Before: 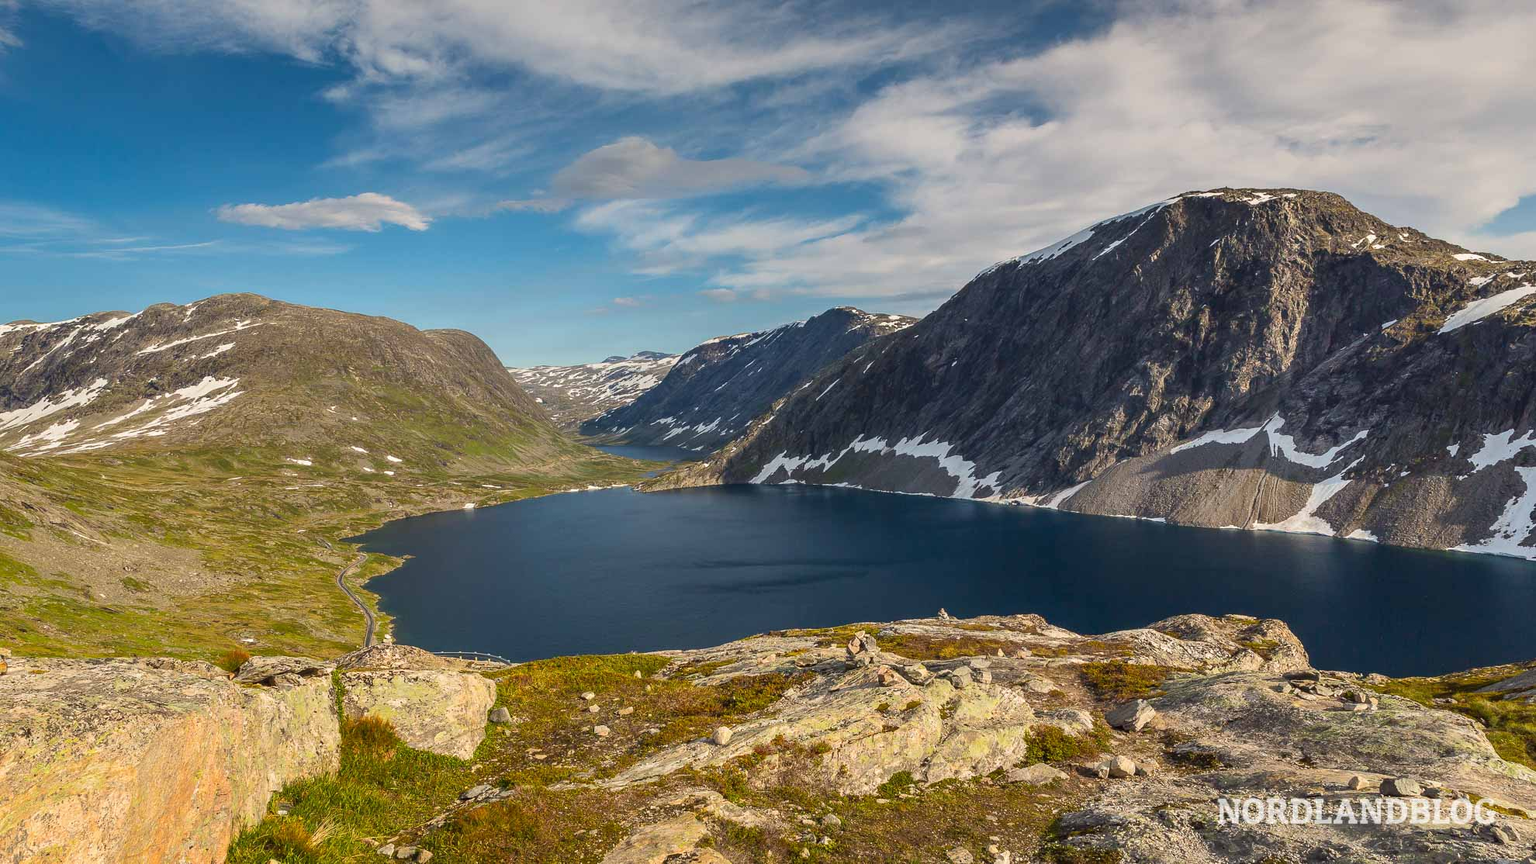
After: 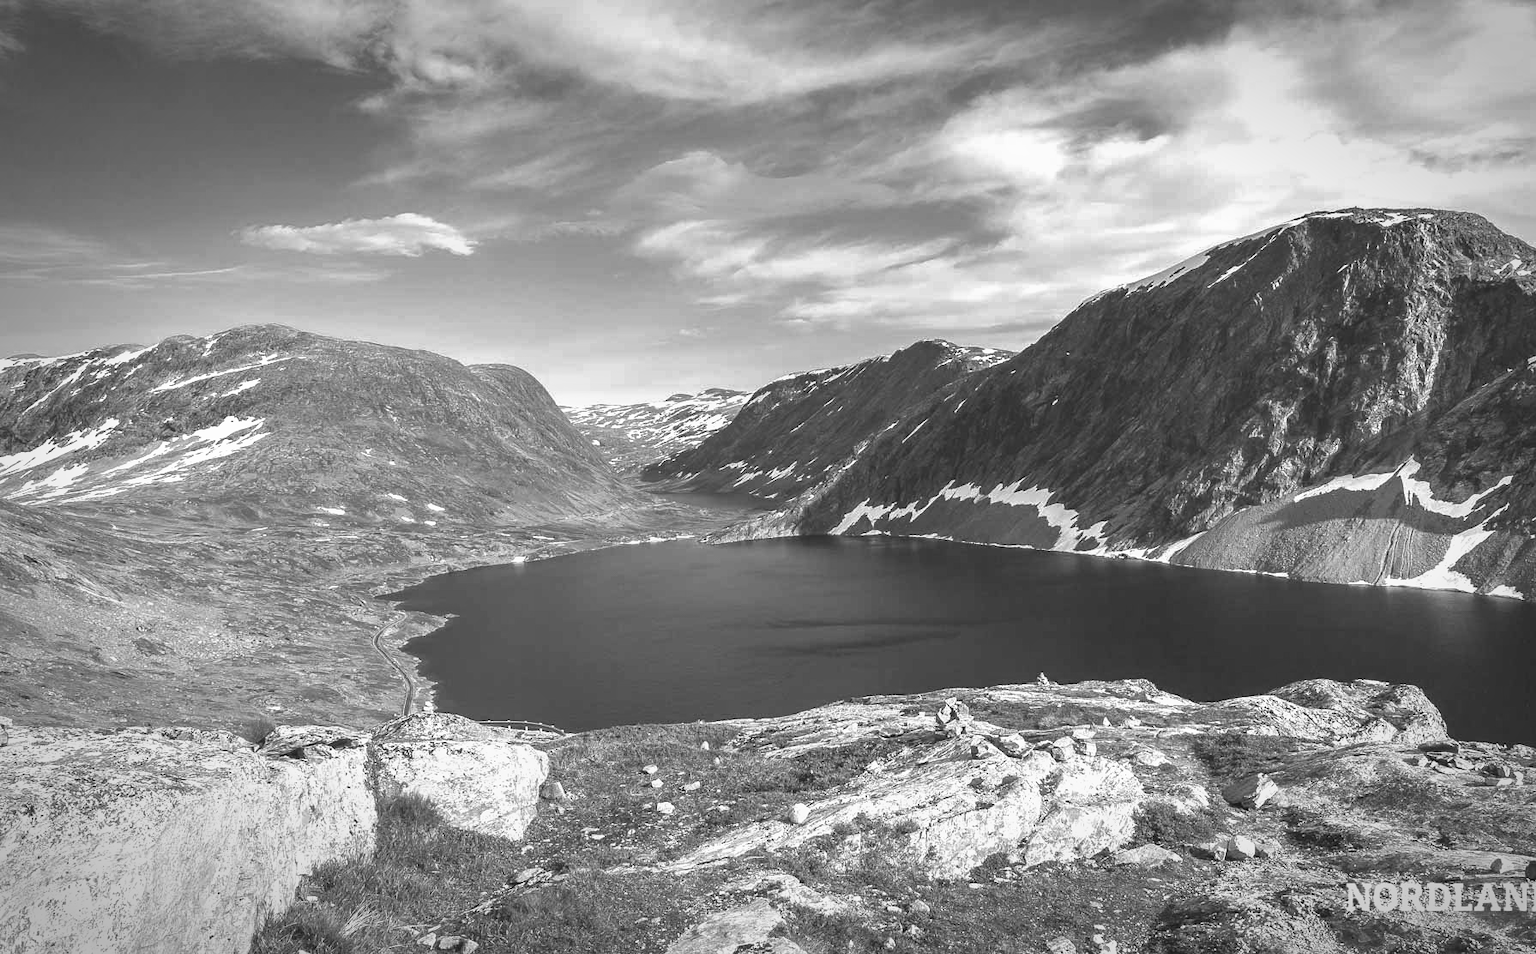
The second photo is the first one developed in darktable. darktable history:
exposure: black level correction -0.005, exposure 1 EV, compensate highlight preservation false
tone curve: curves: ch0 [(0, 0) (0.915, 0.89) (1, 1)]
shadows and highlights: shadows 25, white point adjustment -3, highlights -30
velvia: on, module defaults
crop: right 9.509%, bottom 0.031%
vignetting: automatic ratio true
monochrome: a 16.06, b 15.48, size 1
